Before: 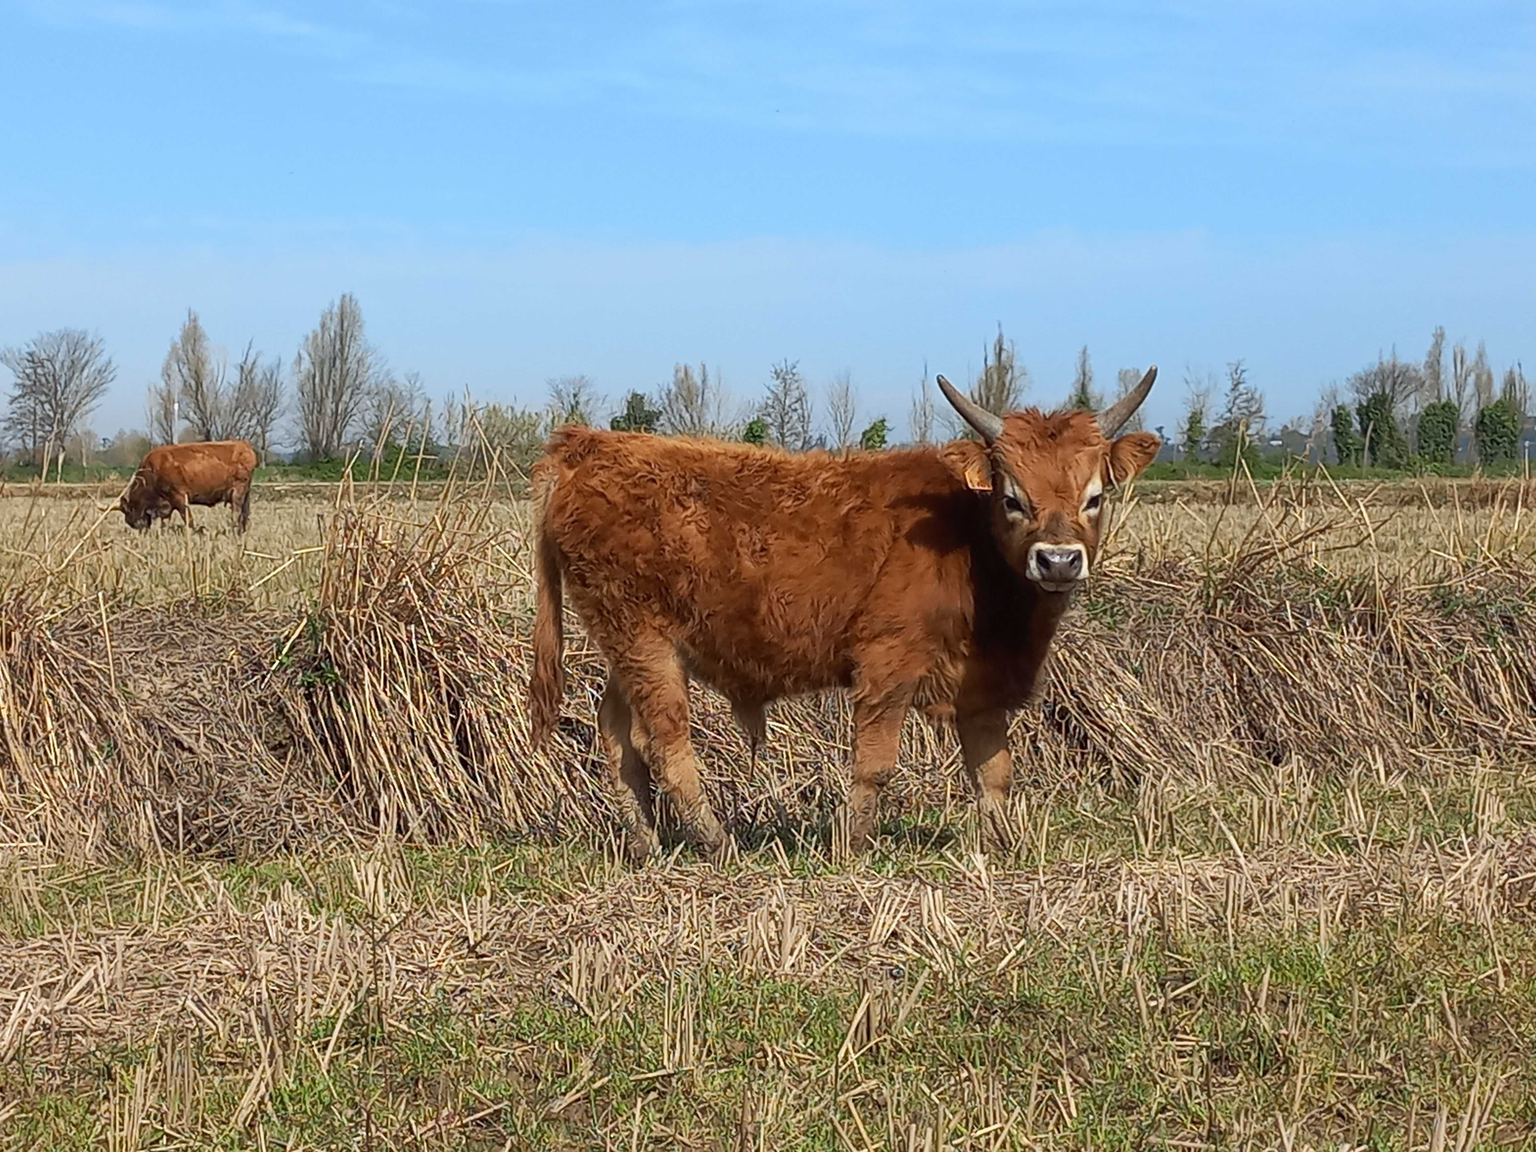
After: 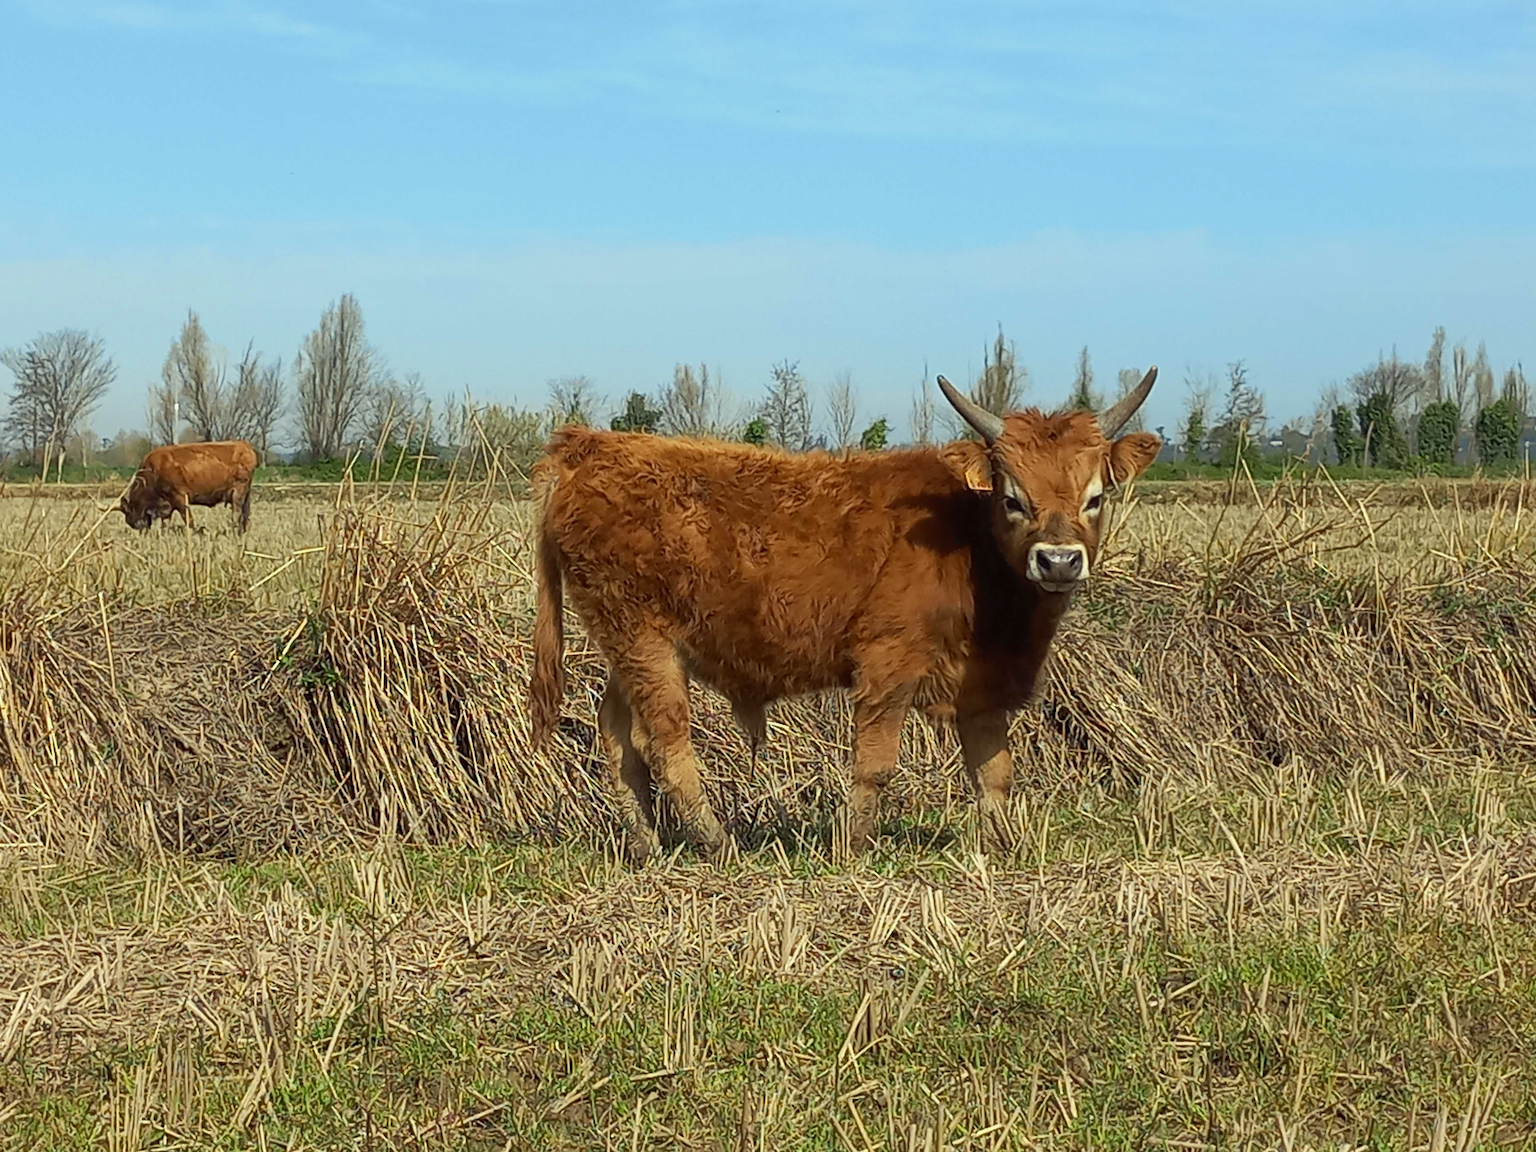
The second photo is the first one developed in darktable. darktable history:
color correction: highlights a* -5.93, highlights b* 11.27
